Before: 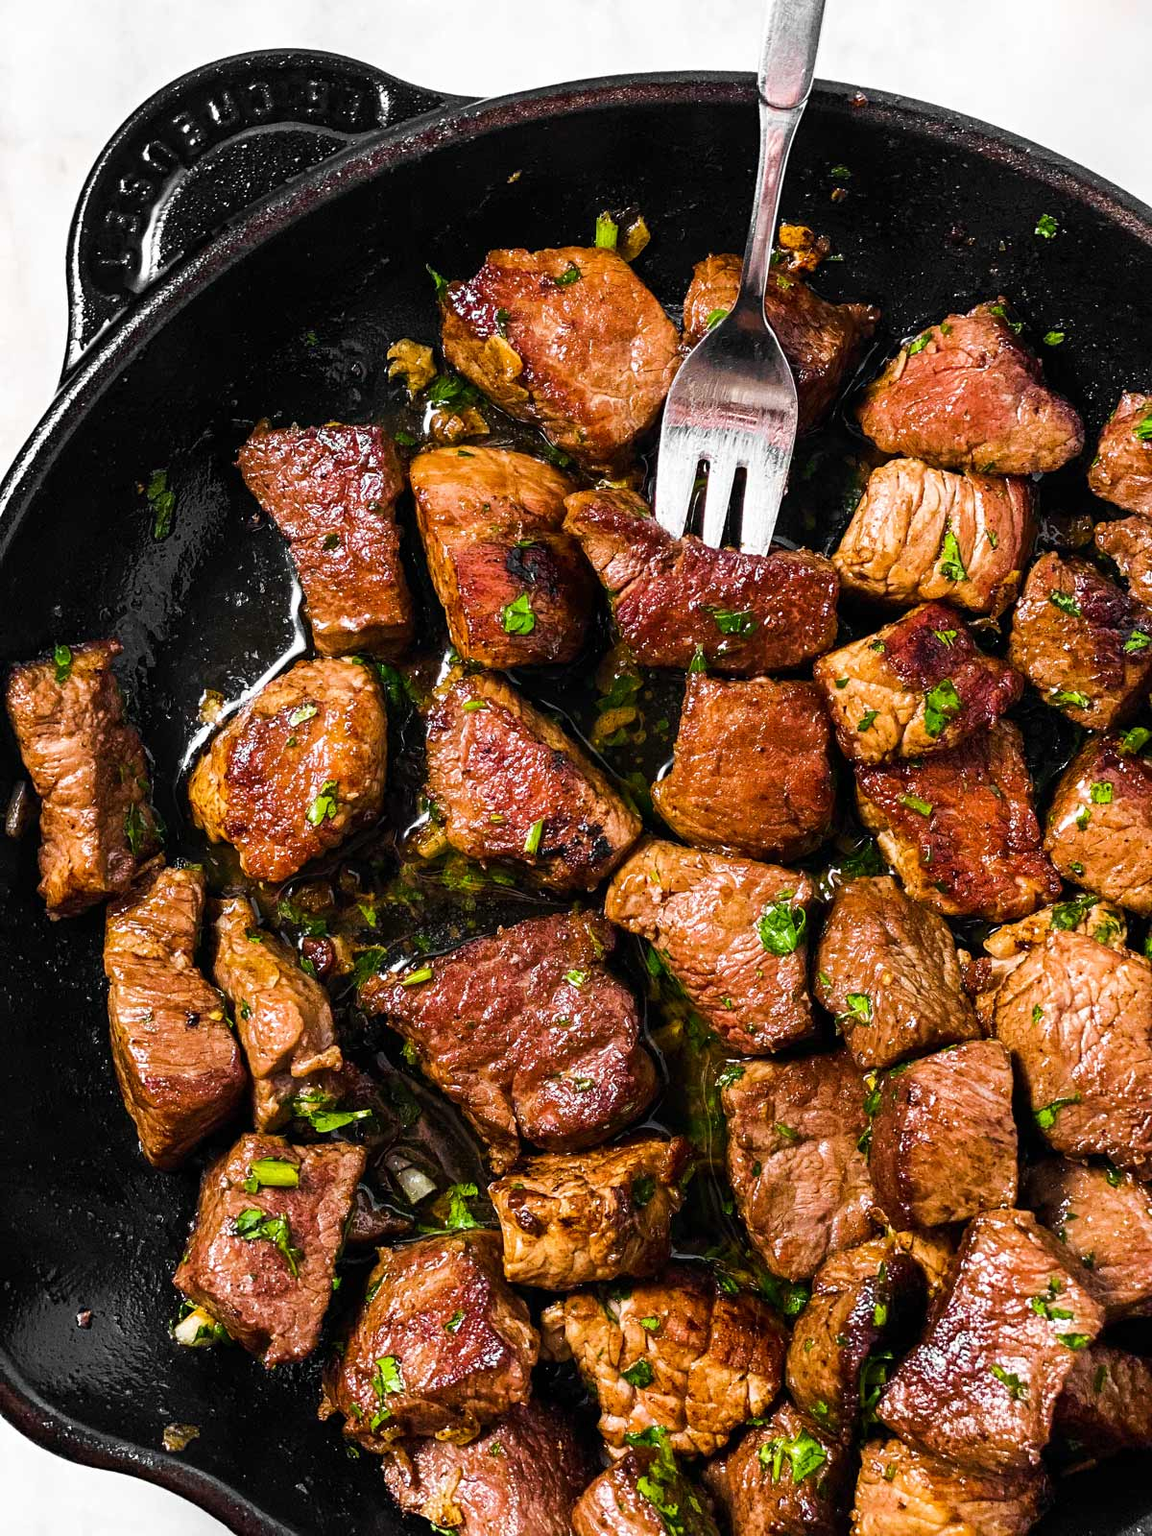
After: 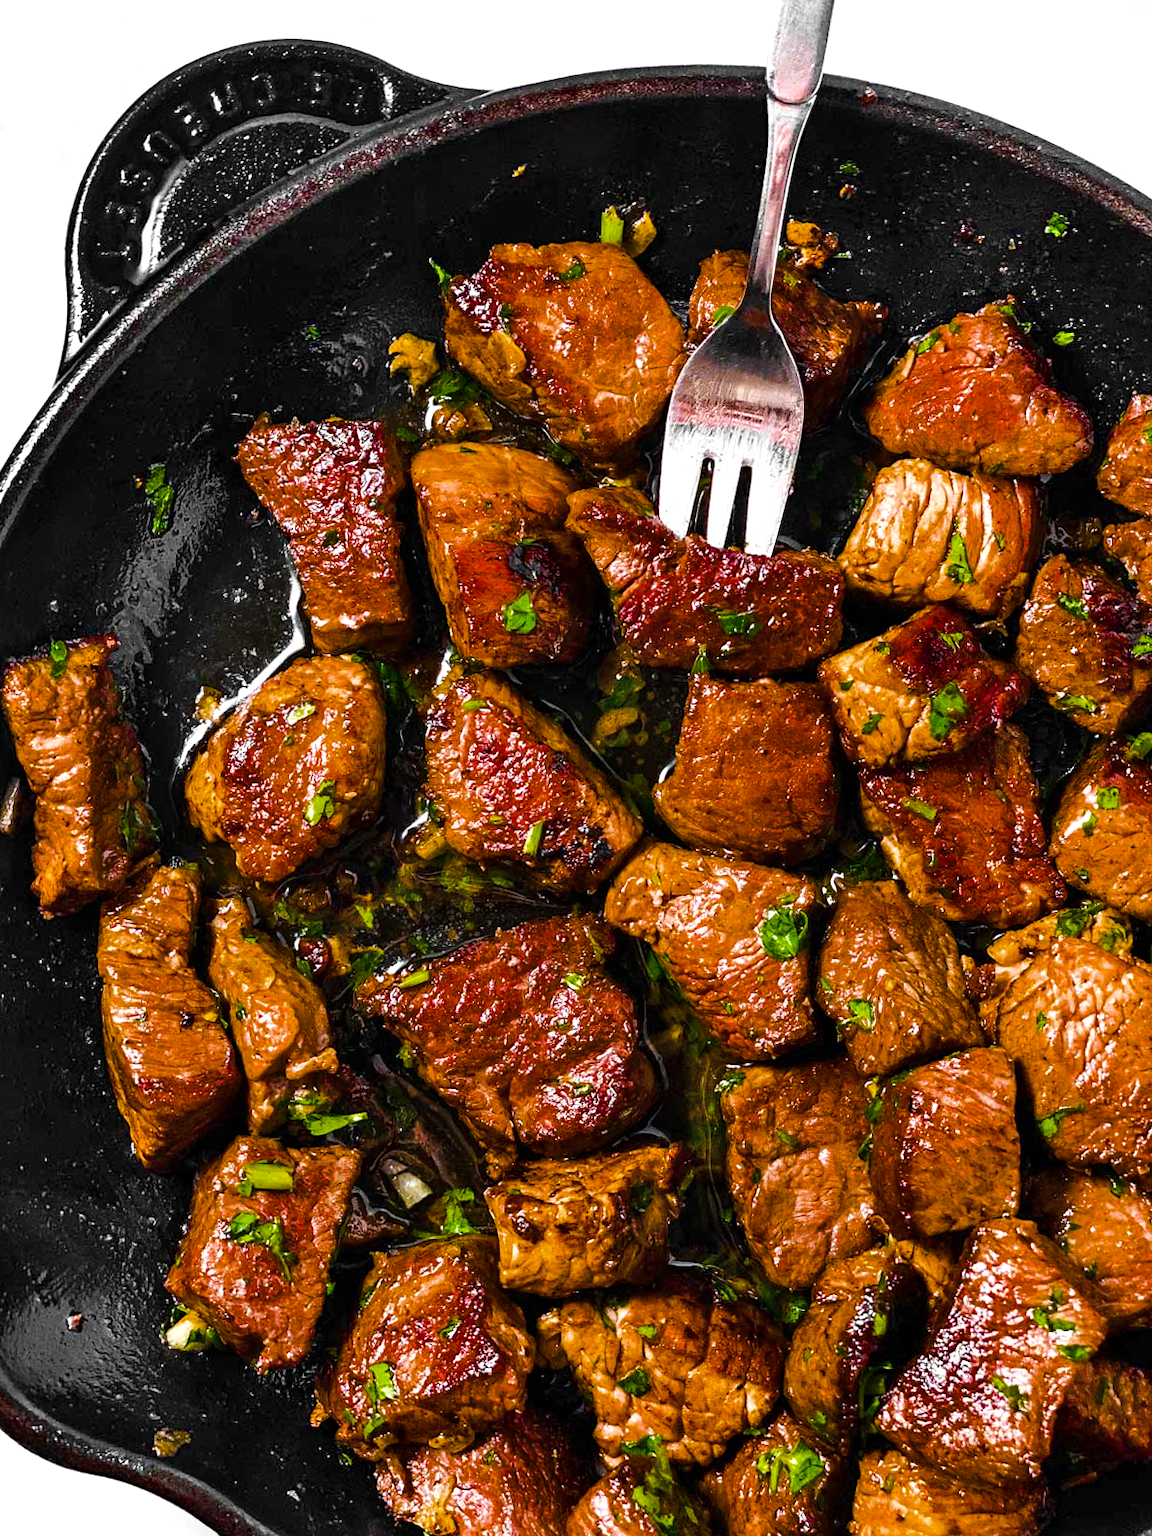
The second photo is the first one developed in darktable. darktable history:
crop and rotate: angle -0.465°
shadows and highlights: radius 44.85, white point adjustment 6.58, compress 79.9%, soften with gaussian
color balance rgb: highlights gain › chroma 0.144%, highlights gain › hue 331.94°, perceptual saturation grading › global saturation 30.737%, saturation formula JzAzBz (2021)
